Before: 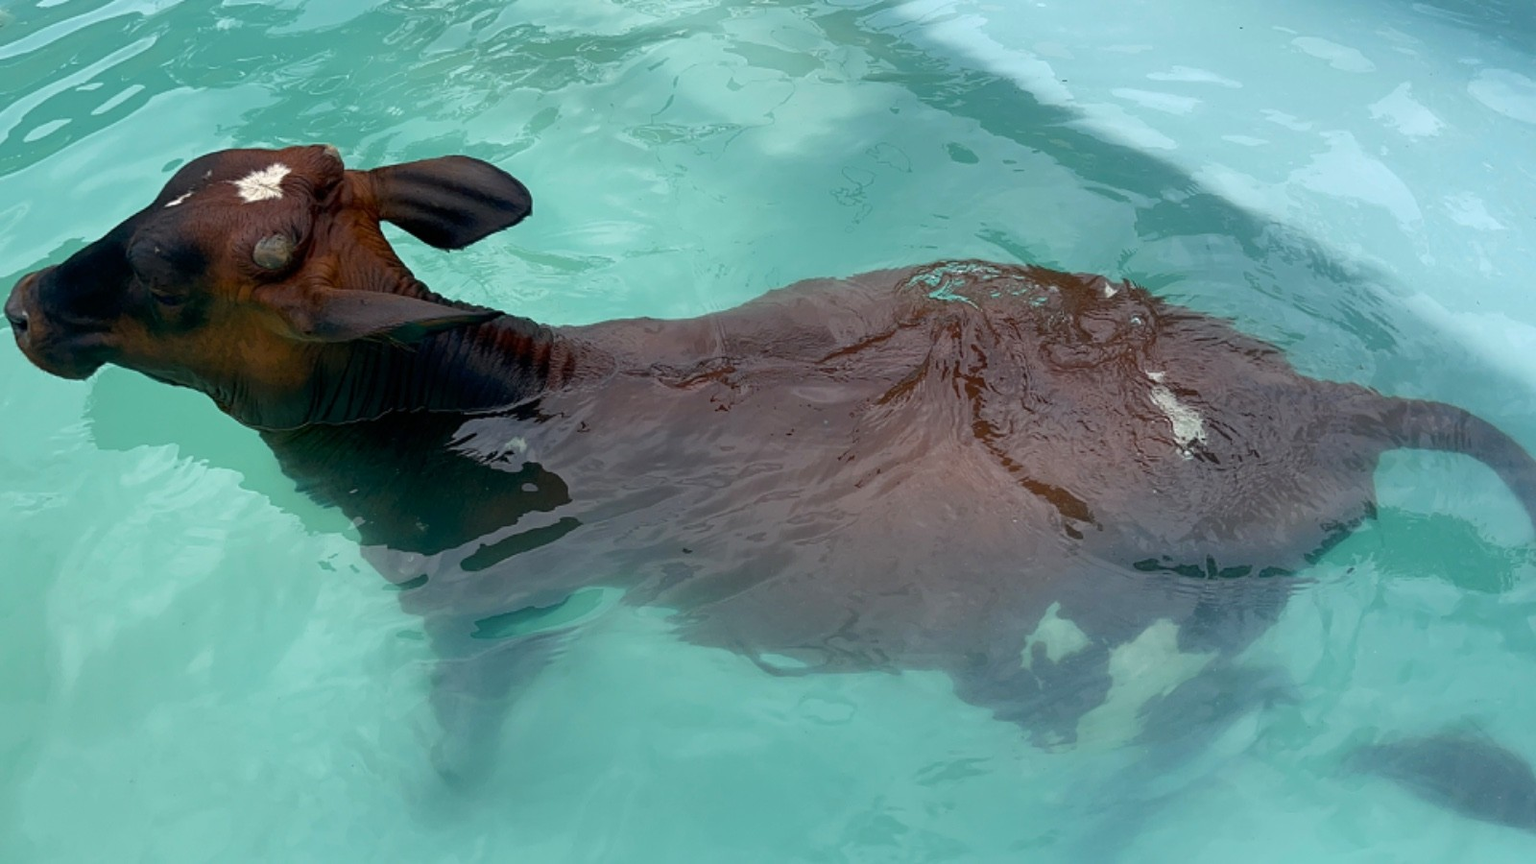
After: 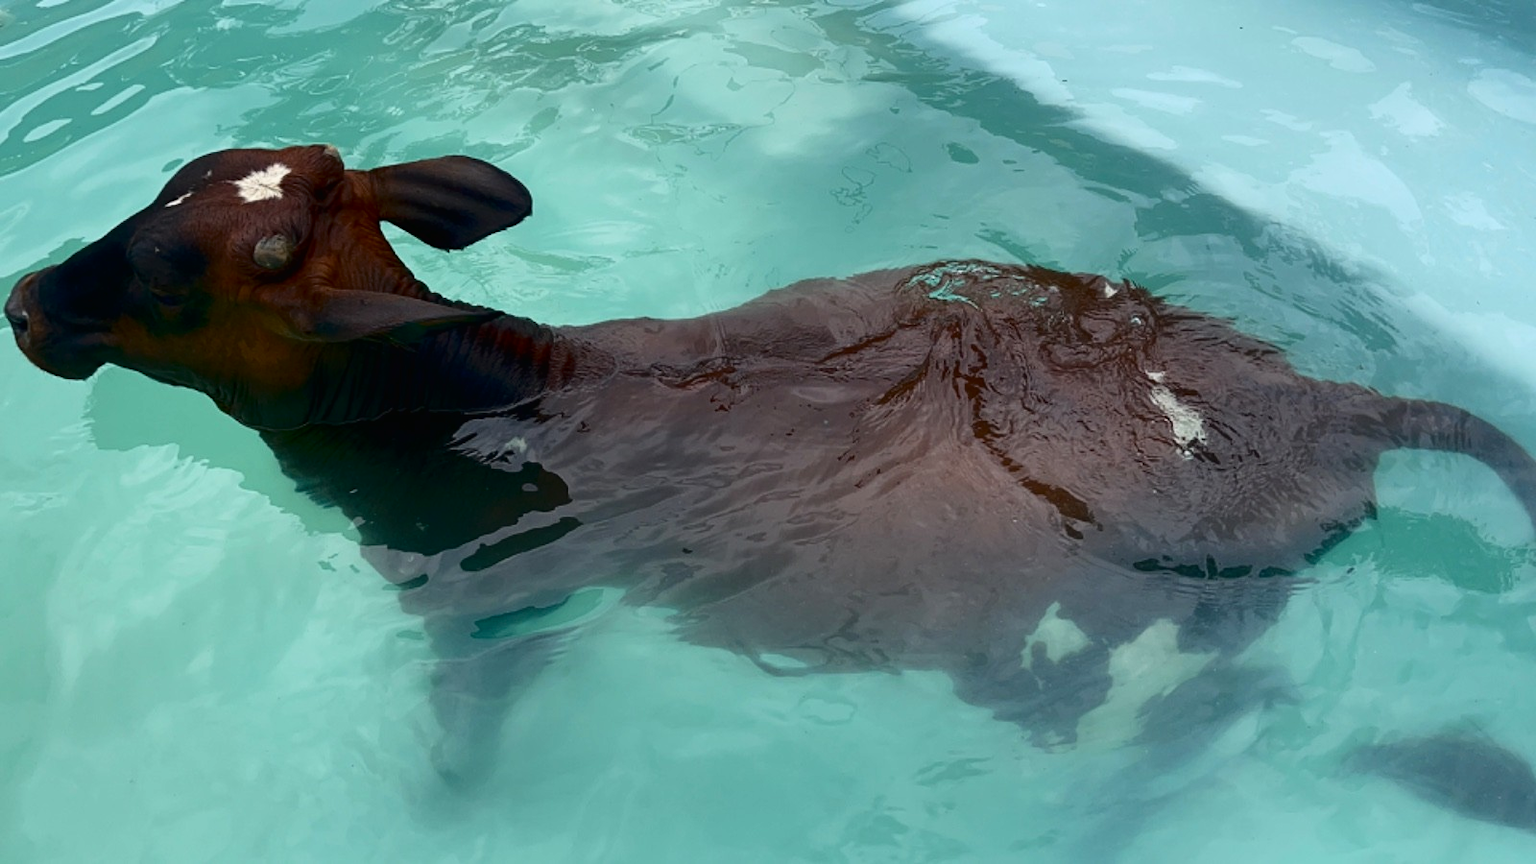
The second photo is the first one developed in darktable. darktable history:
tone curve: curves: ch0 [(0.016, 0.011) (0.21, 0.113) (0.515, 0.476) (0.78, 0.795) (1, 0.981)], color space Lab, independent channels, preserve colors none
